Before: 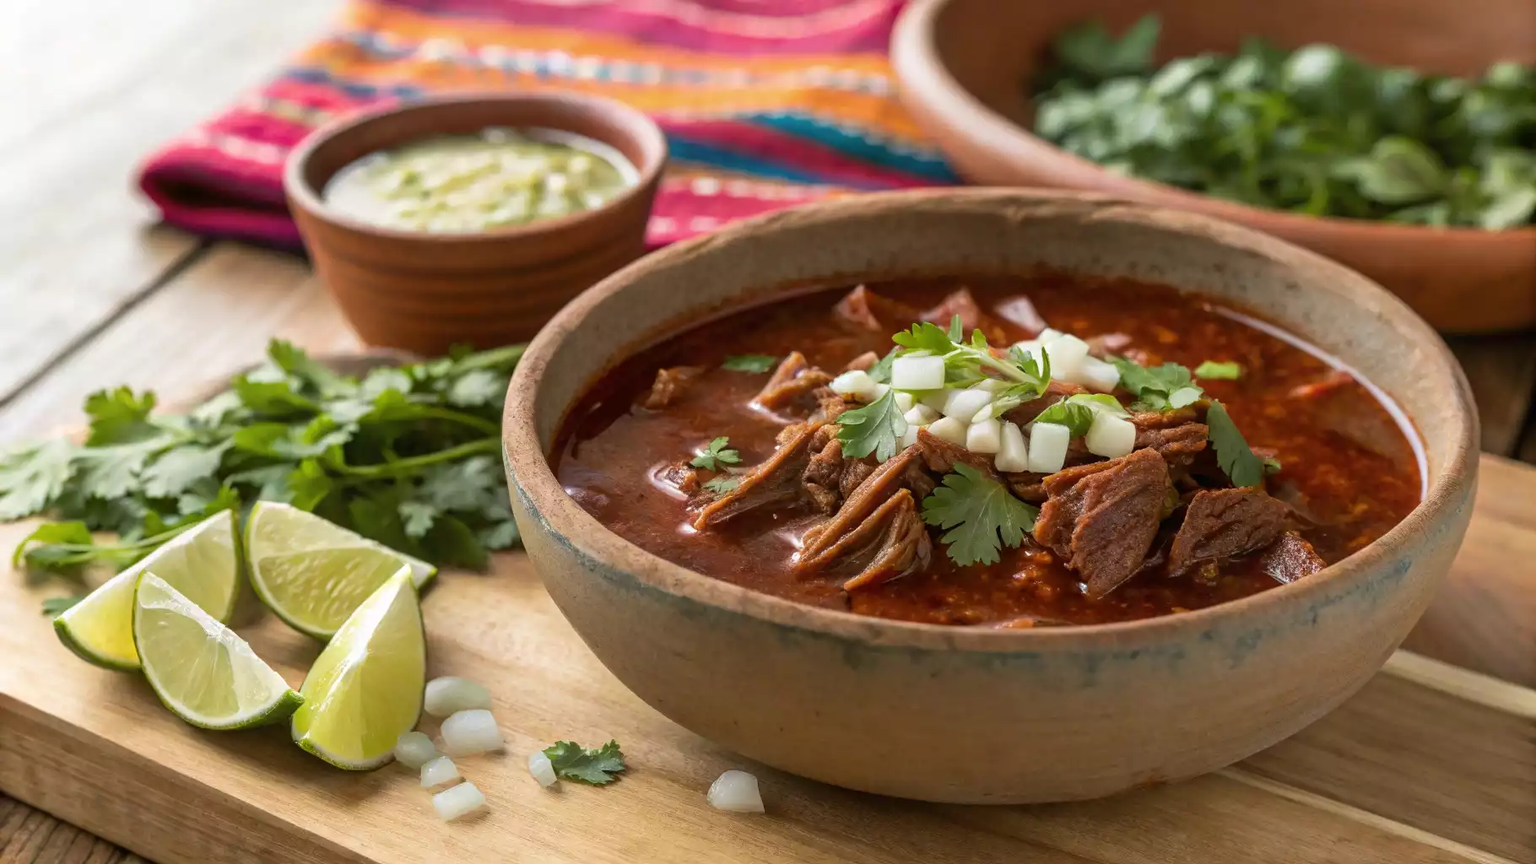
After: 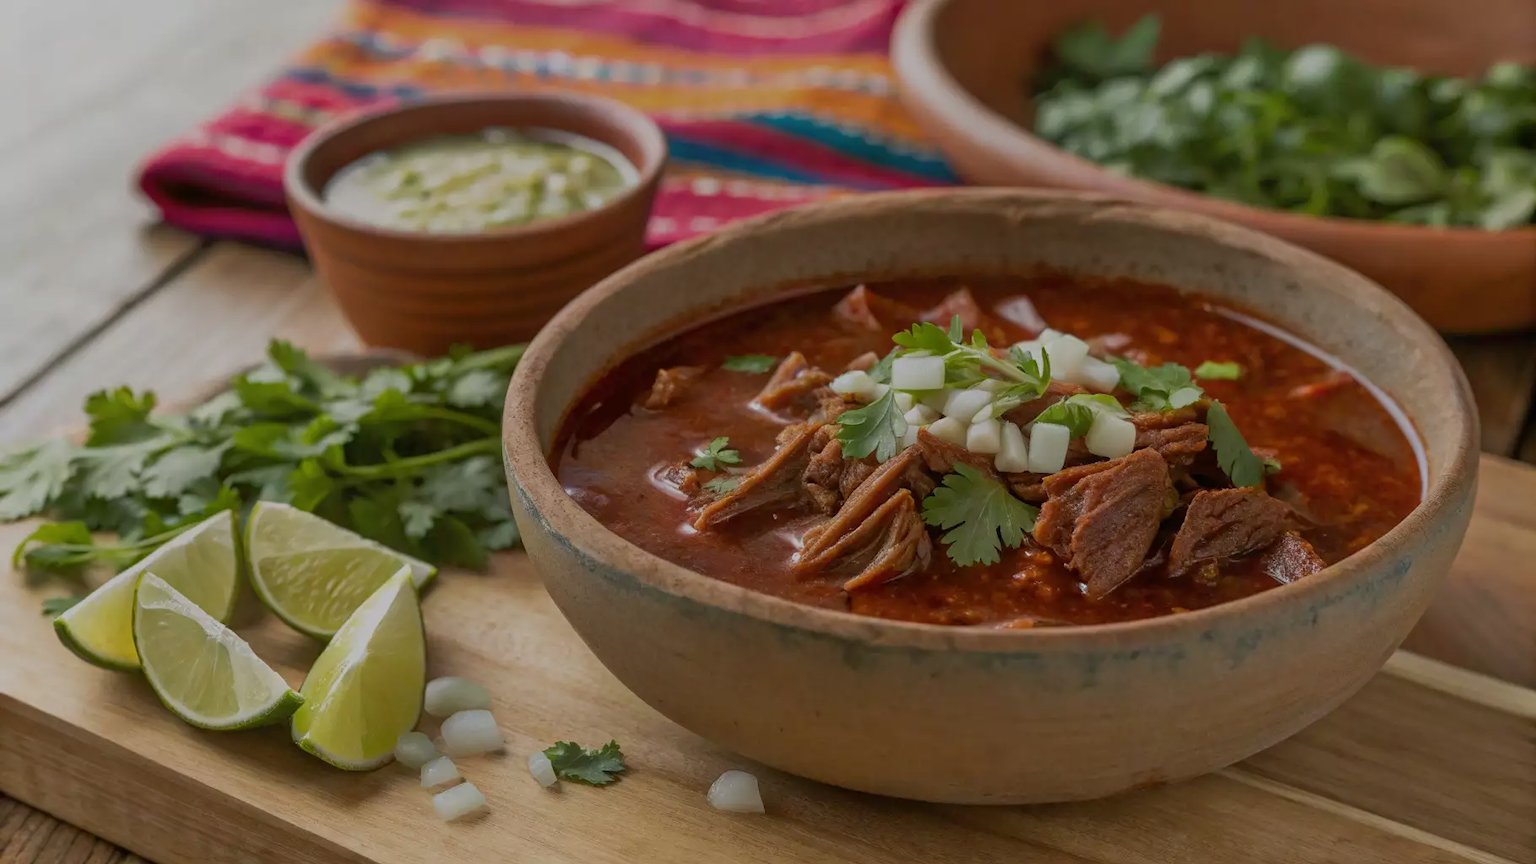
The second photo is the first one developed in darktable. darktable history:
tone equalizer: -8 EV -0.026 EV, -7 EV 0.037 EV, -6 EV -0.007 EV, -5 EV 0.007 EV, -4 EV -0.042 EV, -3 EV -0.237 EV, -2 EV -0.643 EV, -1 EV -0.997 EV, +0 EV -0.981 EV
